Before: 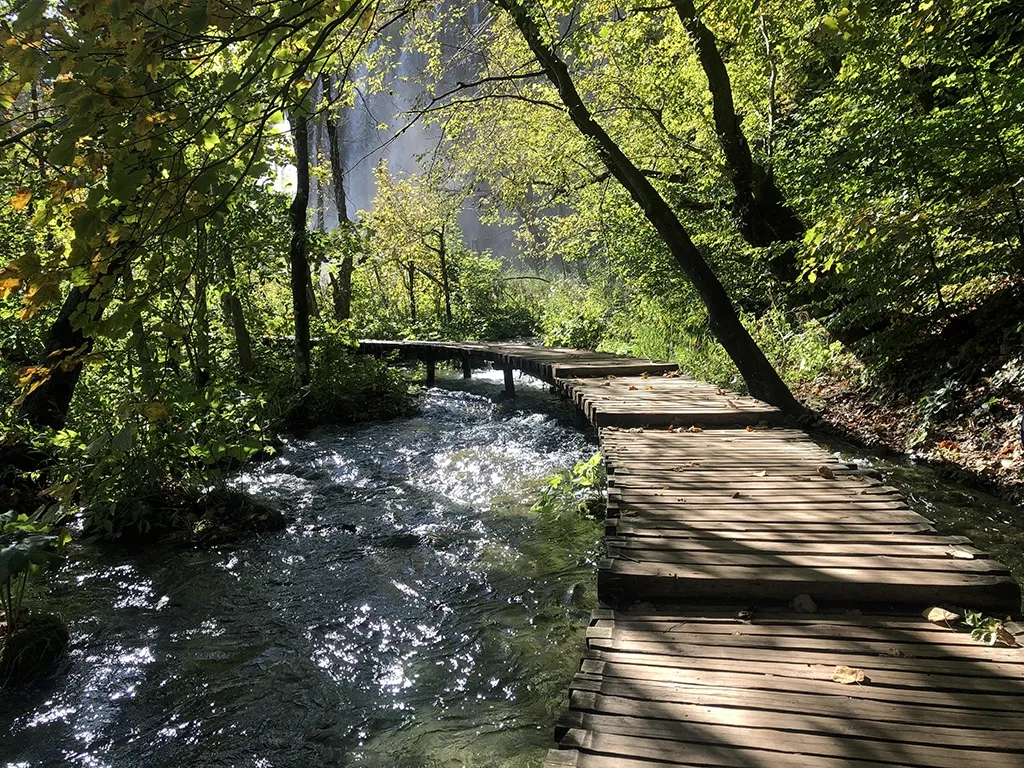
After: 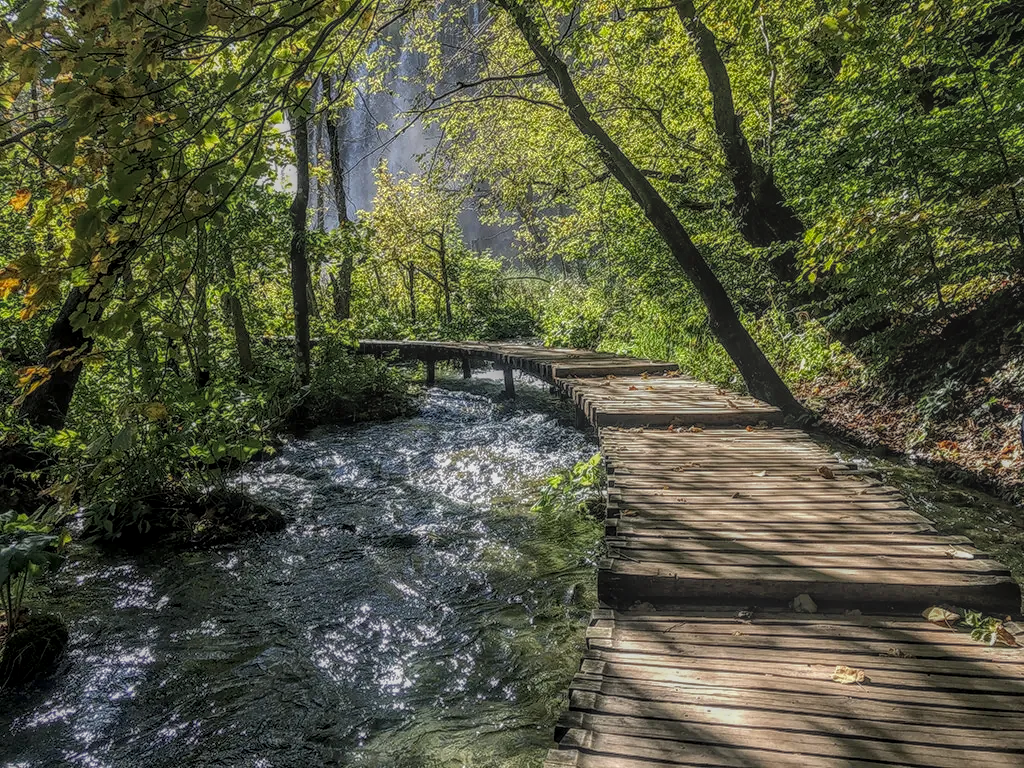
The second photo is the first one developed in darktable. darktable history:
local contrast: highlights 5%, shadows 7%, detail 199%, midtone range 0.243
